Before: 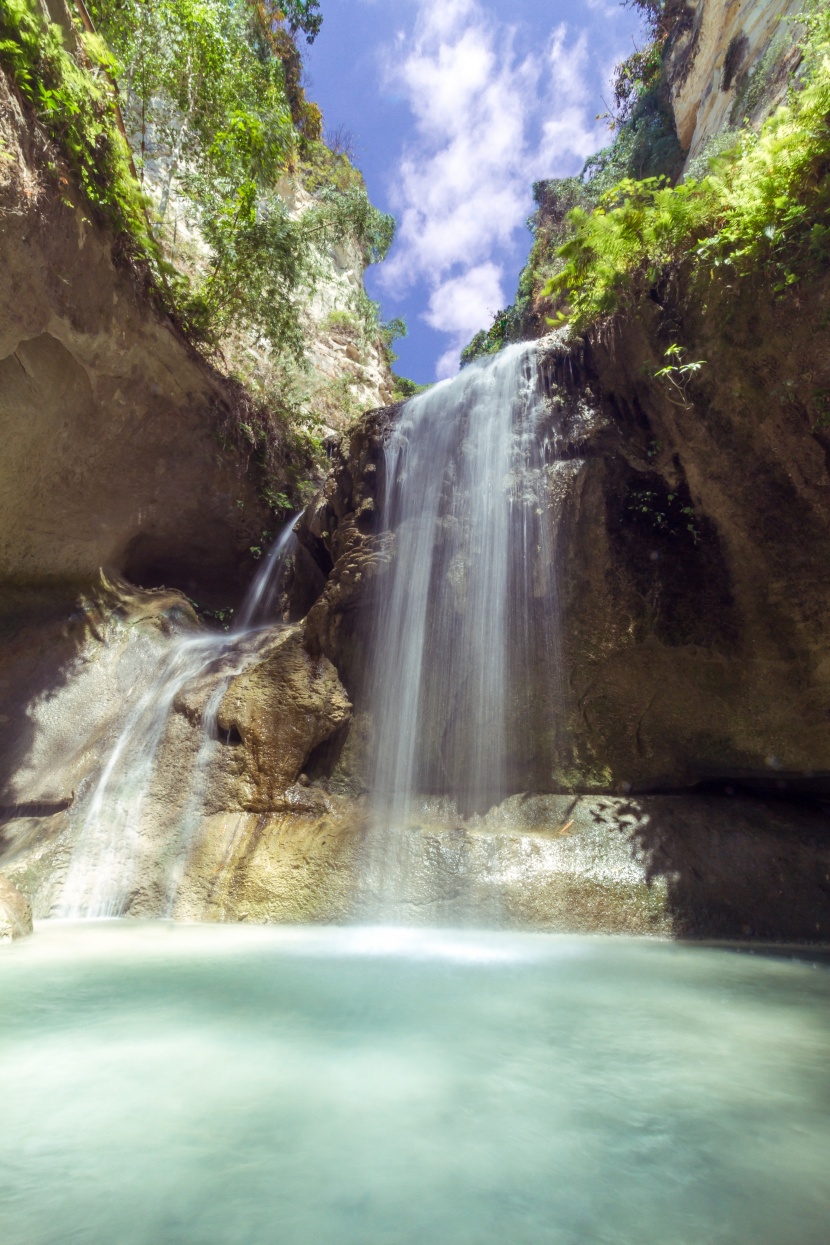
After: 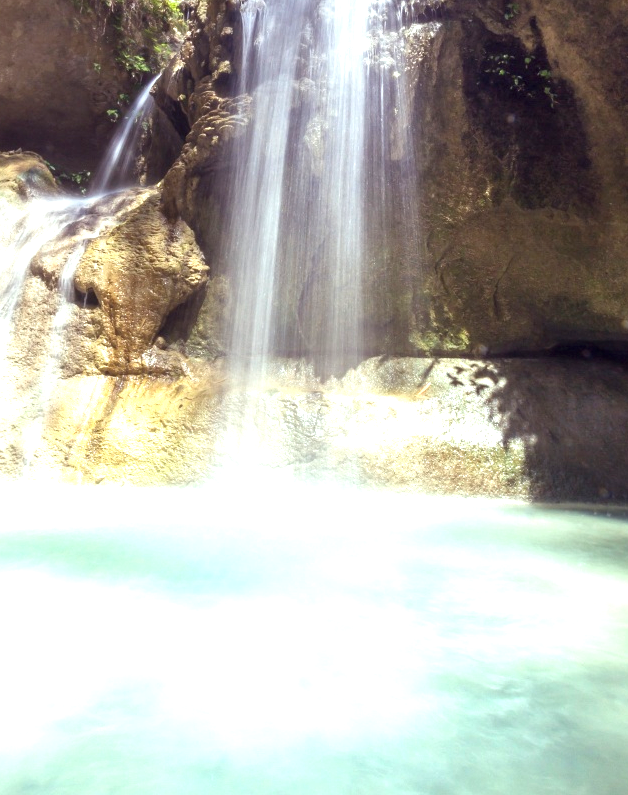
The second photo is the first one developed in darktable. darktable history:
exposure: black level correction 0, exposure 1.2 EV, compensate exposure bias true, compensate highlight preservation false
crop and rotate: left 17.299%, top 35.115%, right 7.015%, bottom 1.024%
